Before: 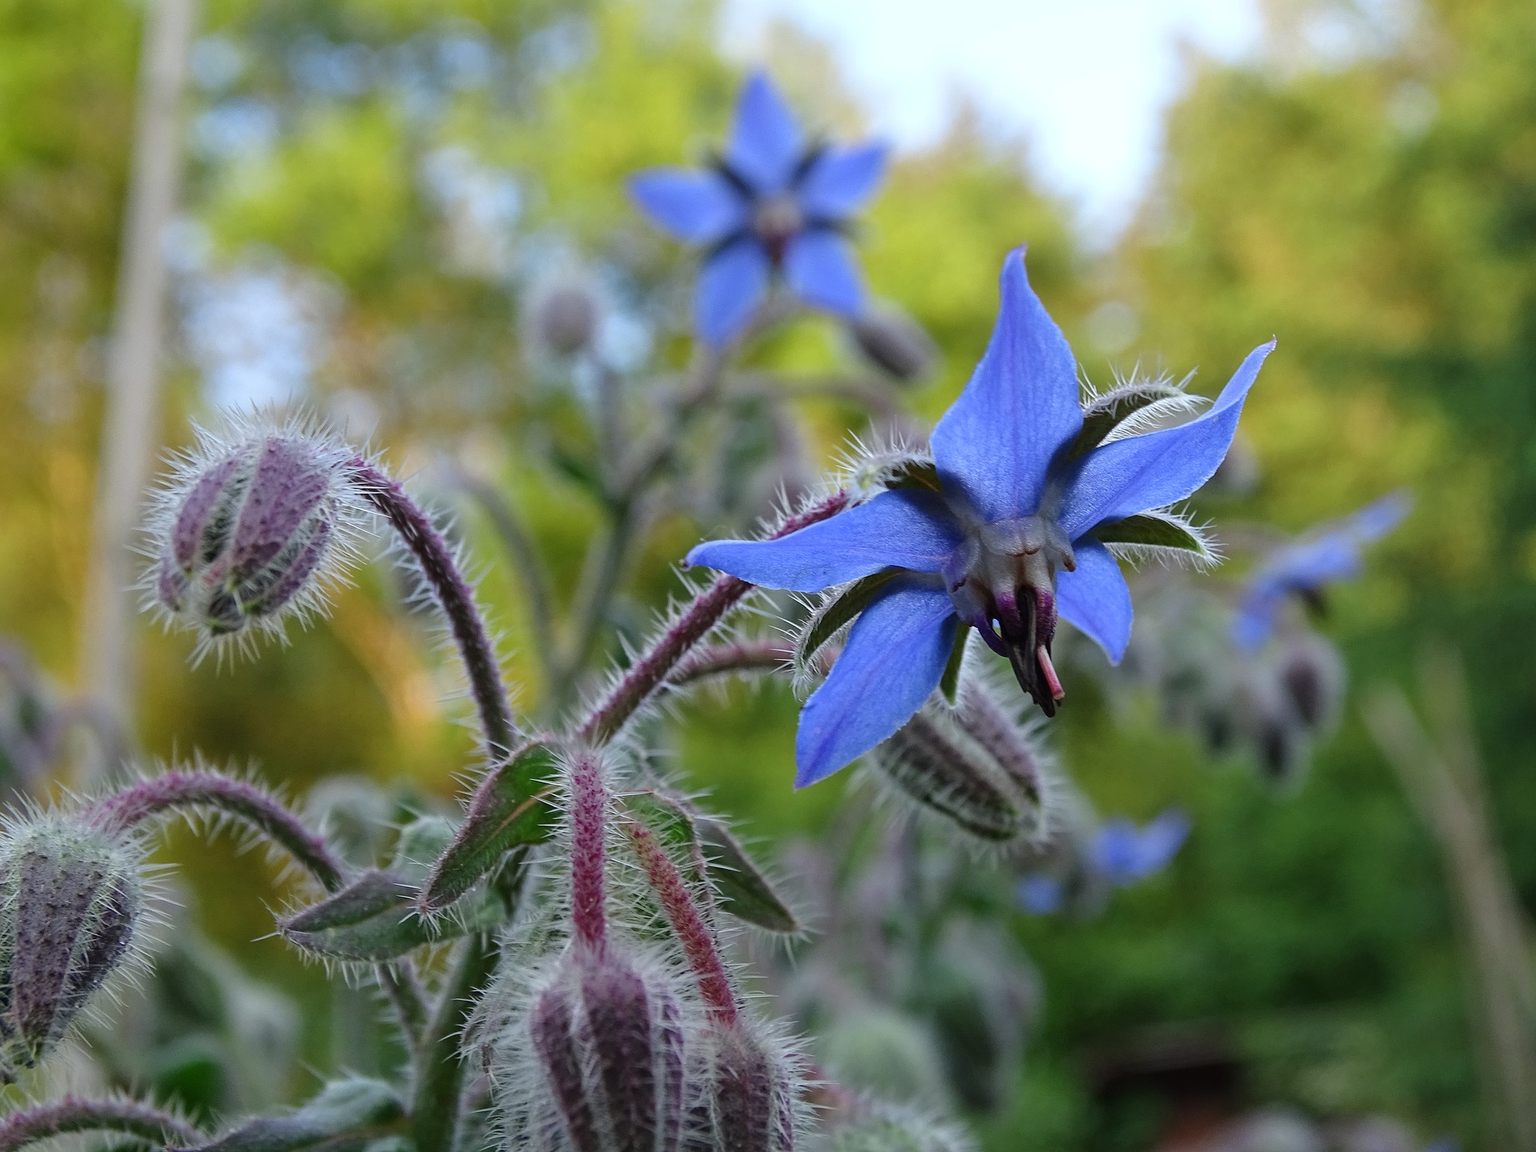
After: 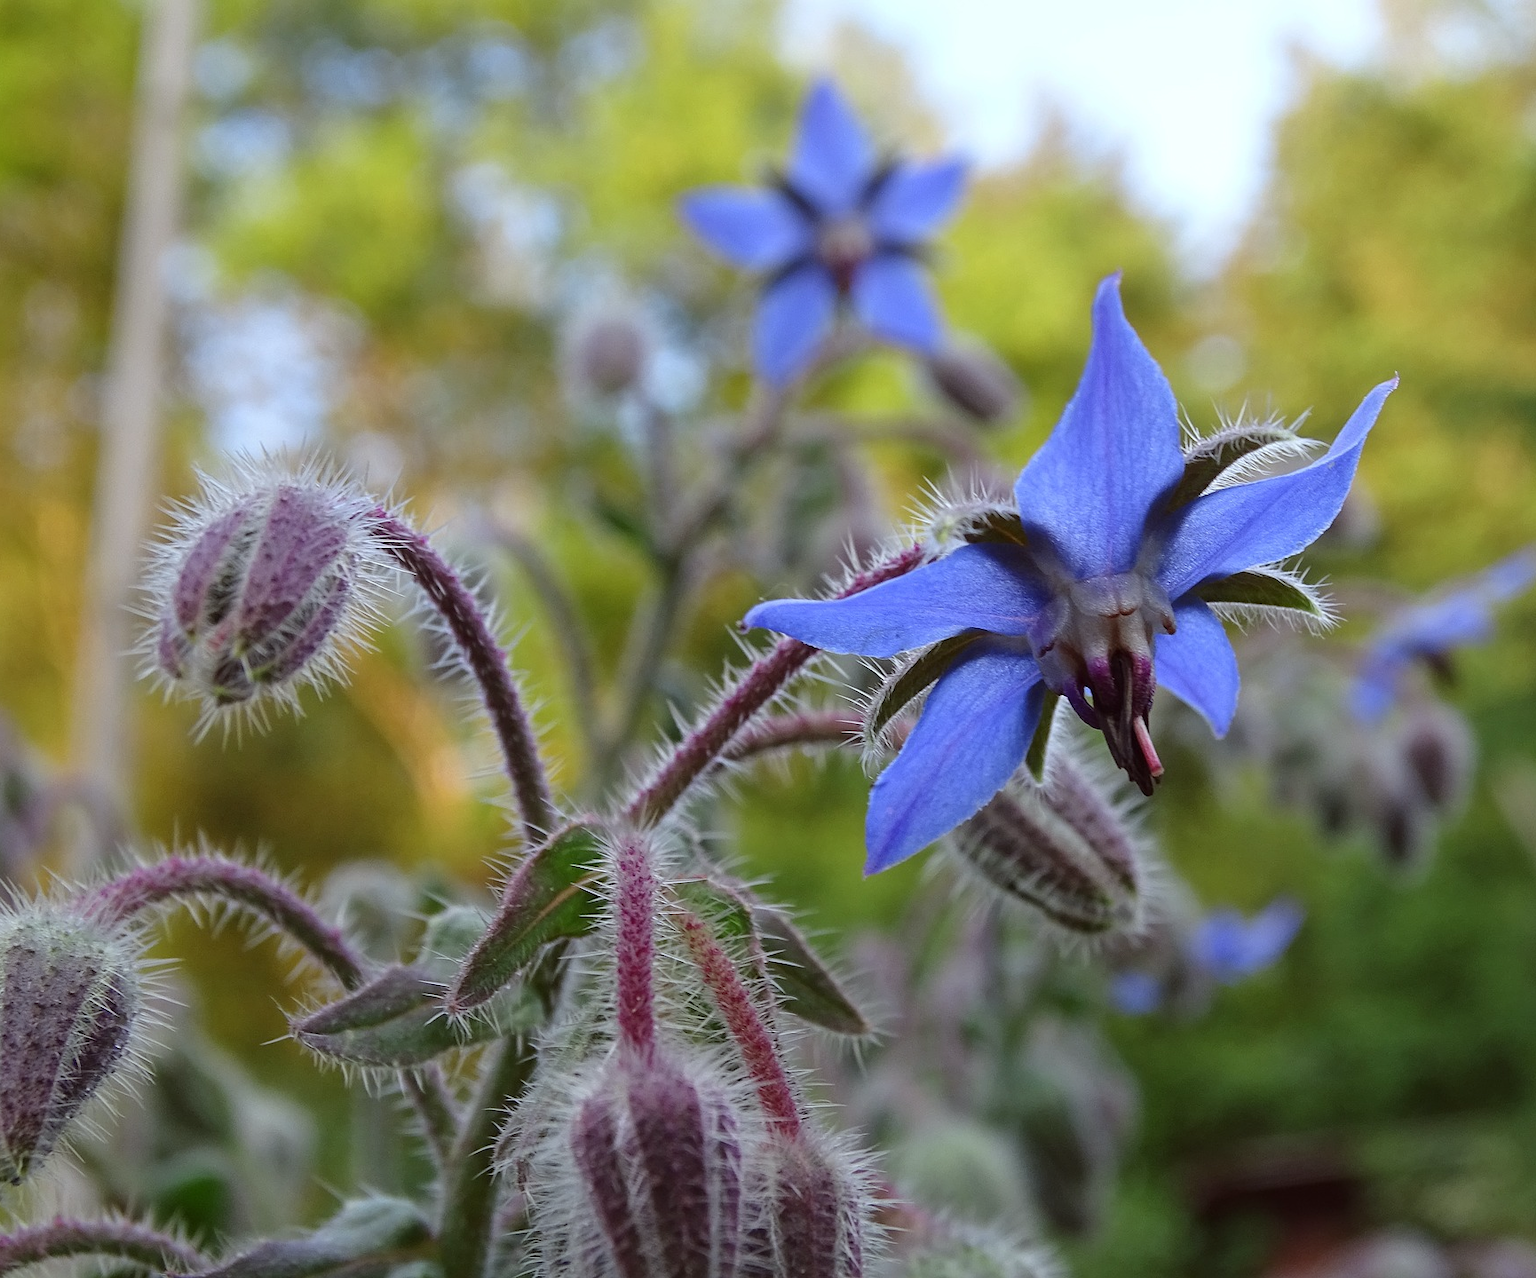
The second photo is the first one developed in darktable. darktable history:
color balance: mode lift, gamma, gain (sRGB), lift [1, 1.049, 1, 1]
crop and rotate: left 1.088%, right 8.807%
